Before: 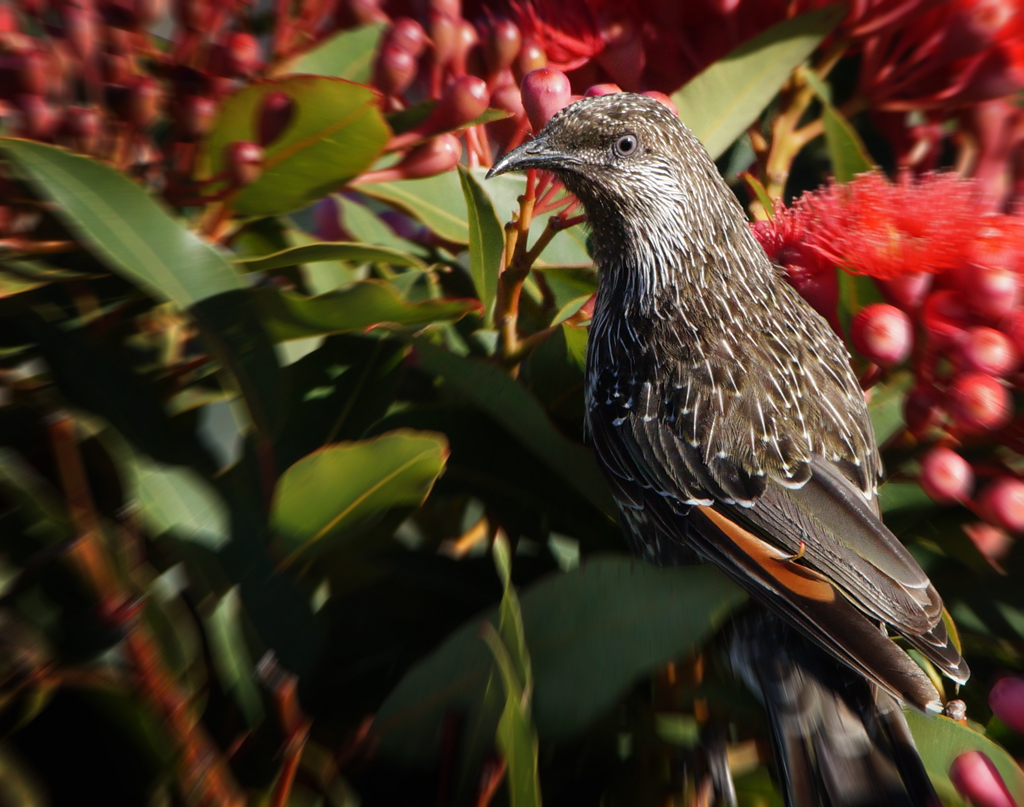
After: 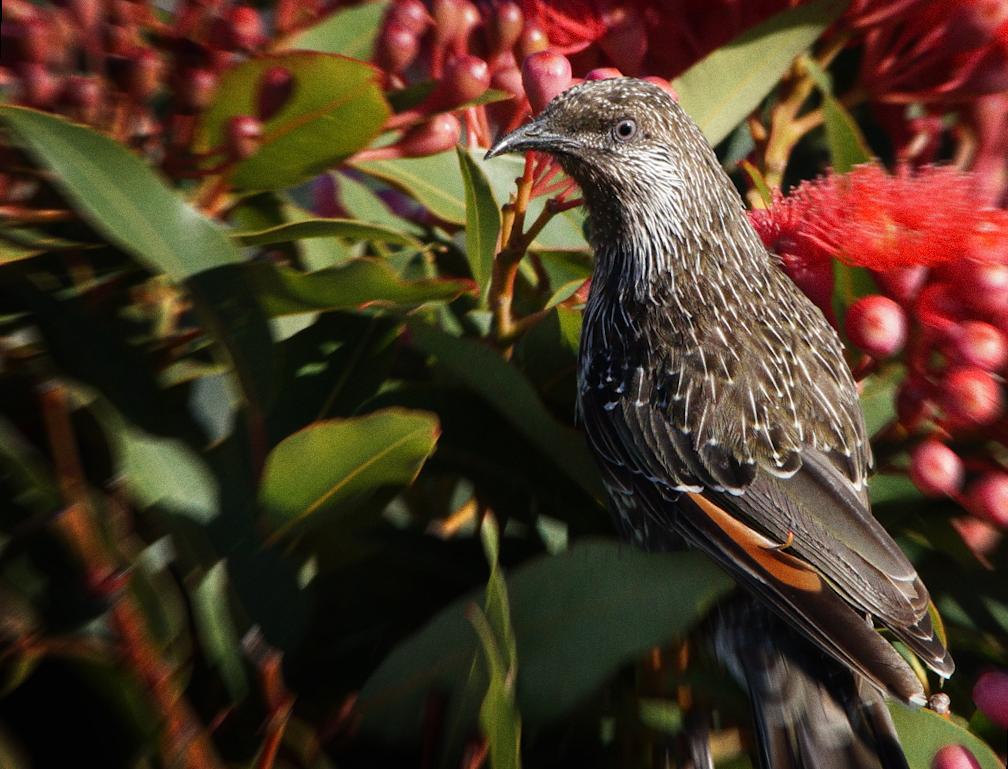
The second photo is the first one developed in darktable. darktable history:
grain: coarseness 0.47 ISO
rotate and perspective: rotation 1.57°, crop left 0.018, crop right 0.982, crop top 0.039, crop bottom 0.961
